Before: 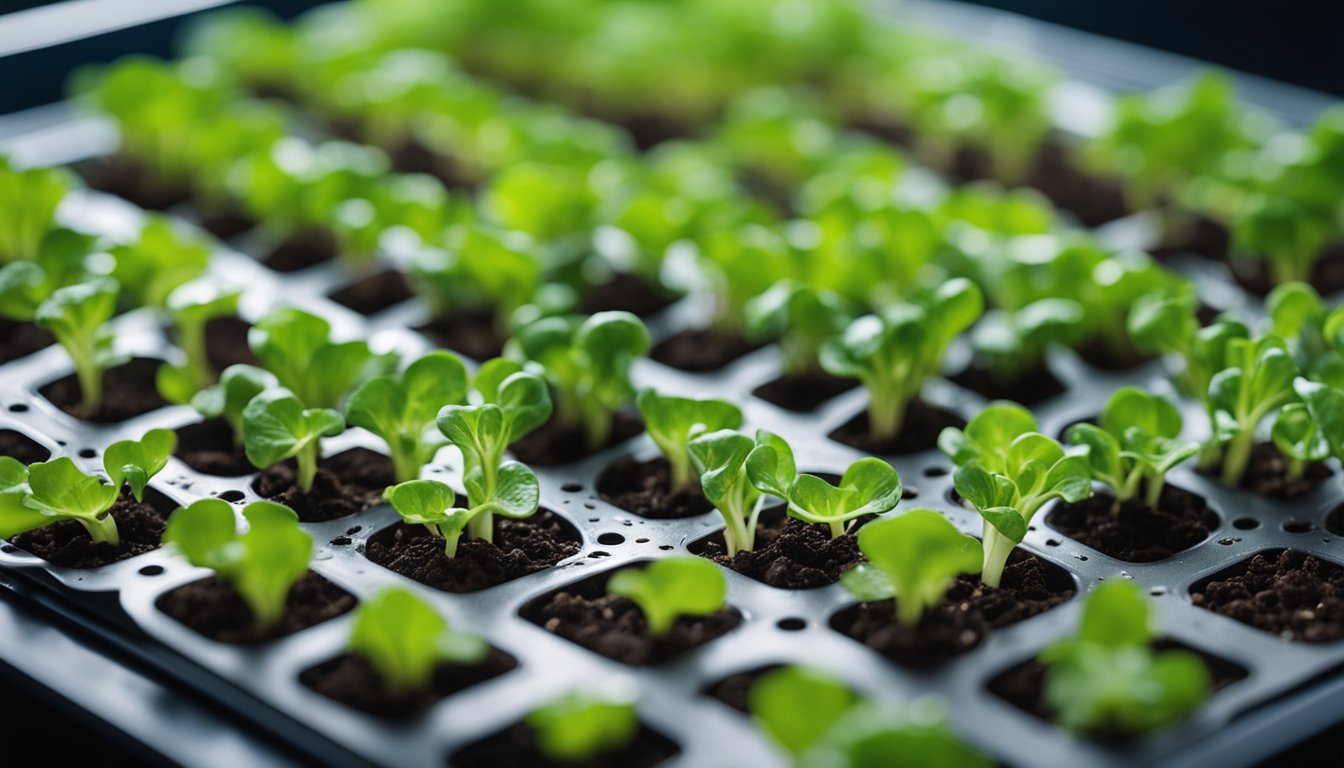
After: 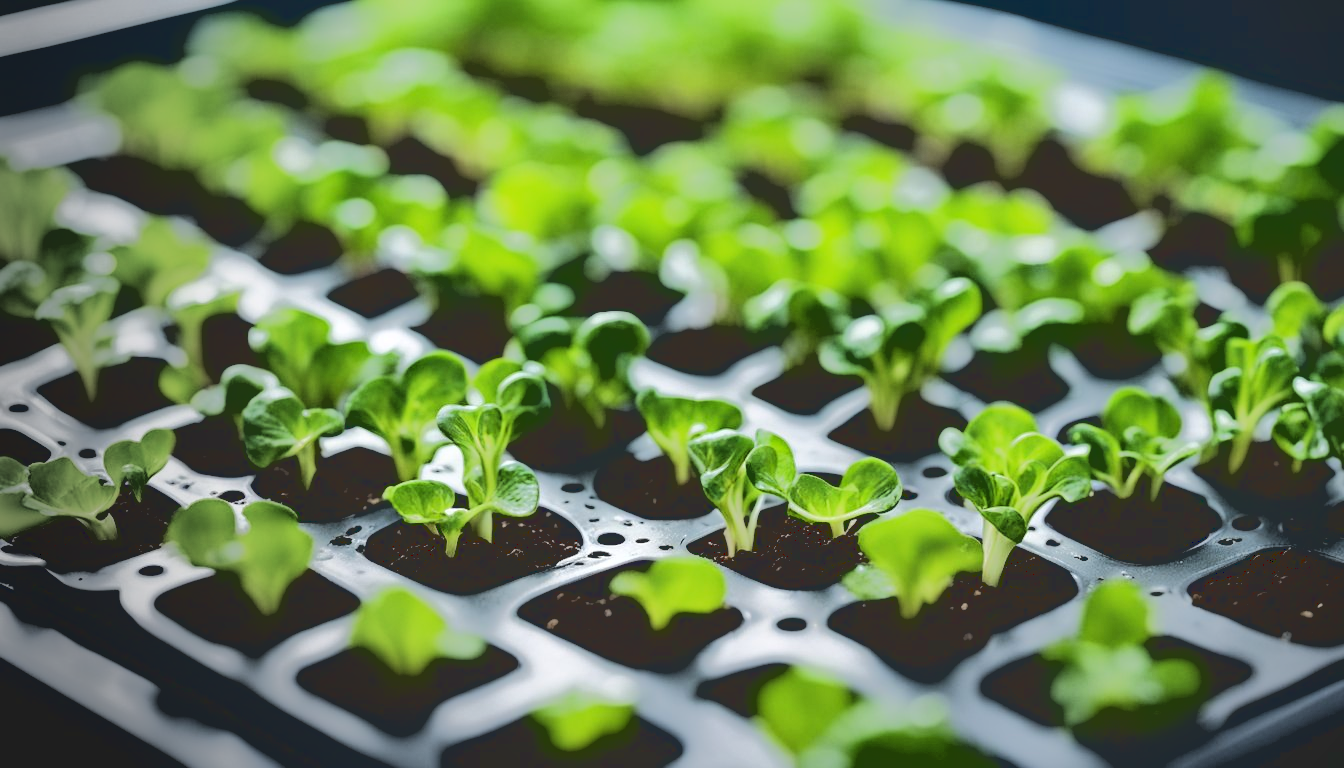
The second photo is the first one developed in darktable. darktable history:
base curve: curves: ch0 [(0.065, 0.026) (0.236, 0.358) (0.53, 0.546) (0.777, 0.841) (0.924, 0.992)], preserve colors average RGB
vignetting: fall-off start 73.57%, center (0.22, -0.235)
